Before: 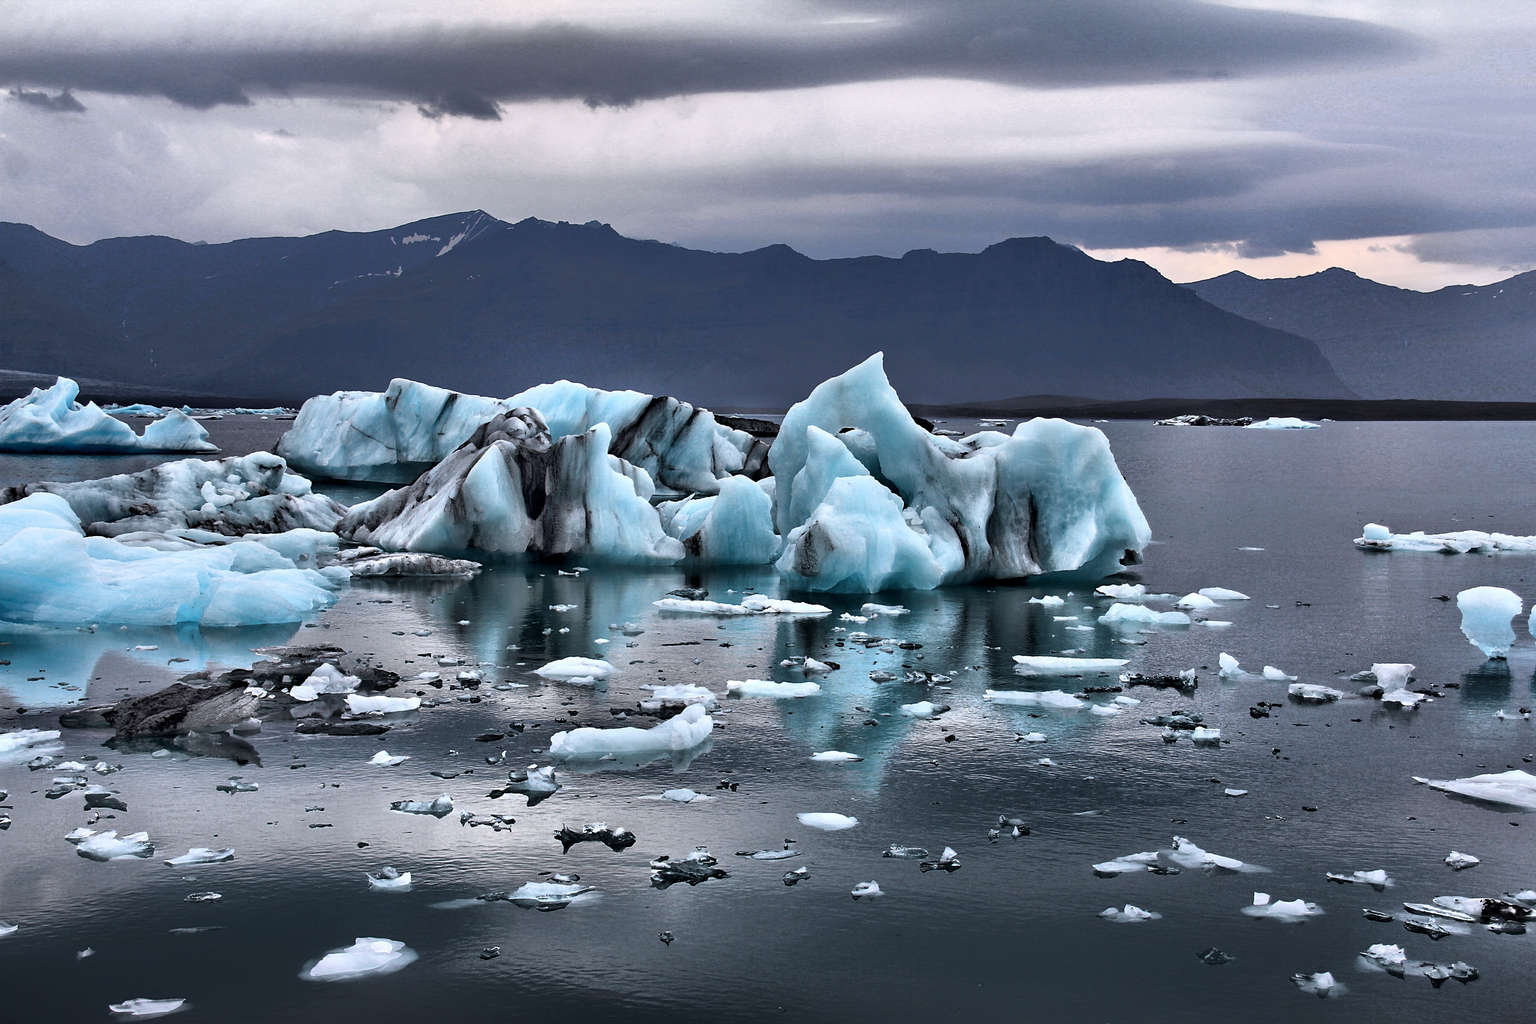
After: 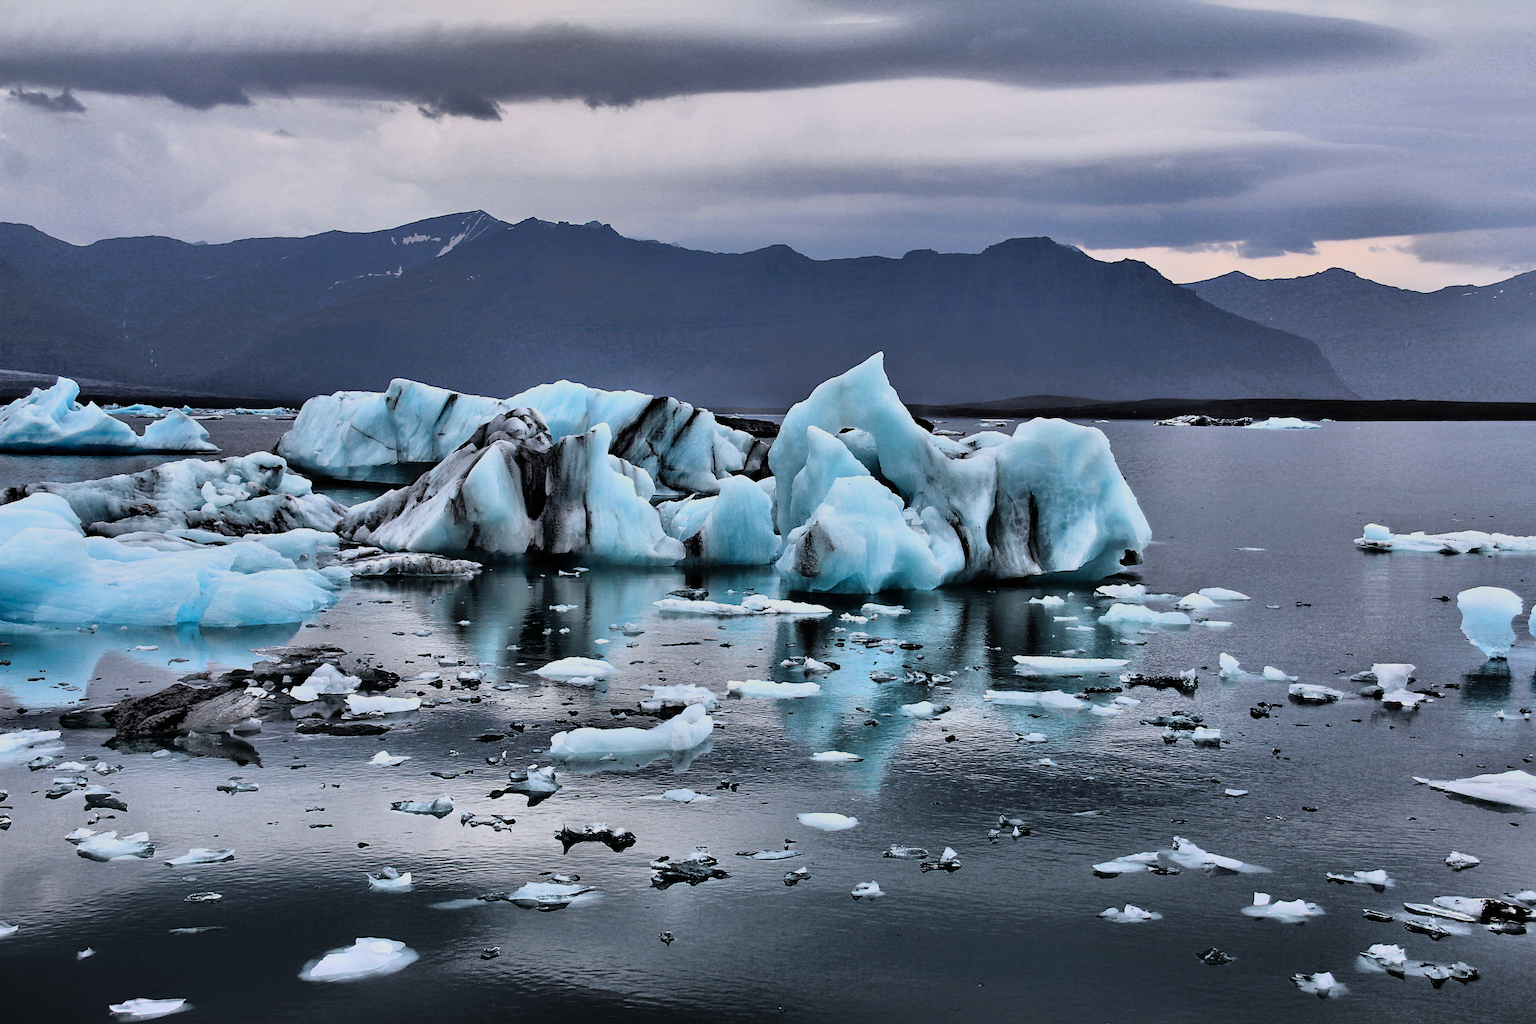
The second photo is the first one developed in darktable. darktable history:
contrast brightness saturation: contrast 0.033, brightness 0.064, saturation 0.132
filmic rgb: black relative exposure -7.73 EV, white relative exposure 4.44 EV, threshold 2.97 EV, hardness 3.75, latitude 50%, contrast 1.101, color science v5 (2021), contrast in shadows safe, contrast in highlights safe, enable highlight reconstruction true
shadows and highlights: shadows 43.48, white point adjustment -1.45, soften with gaussian
